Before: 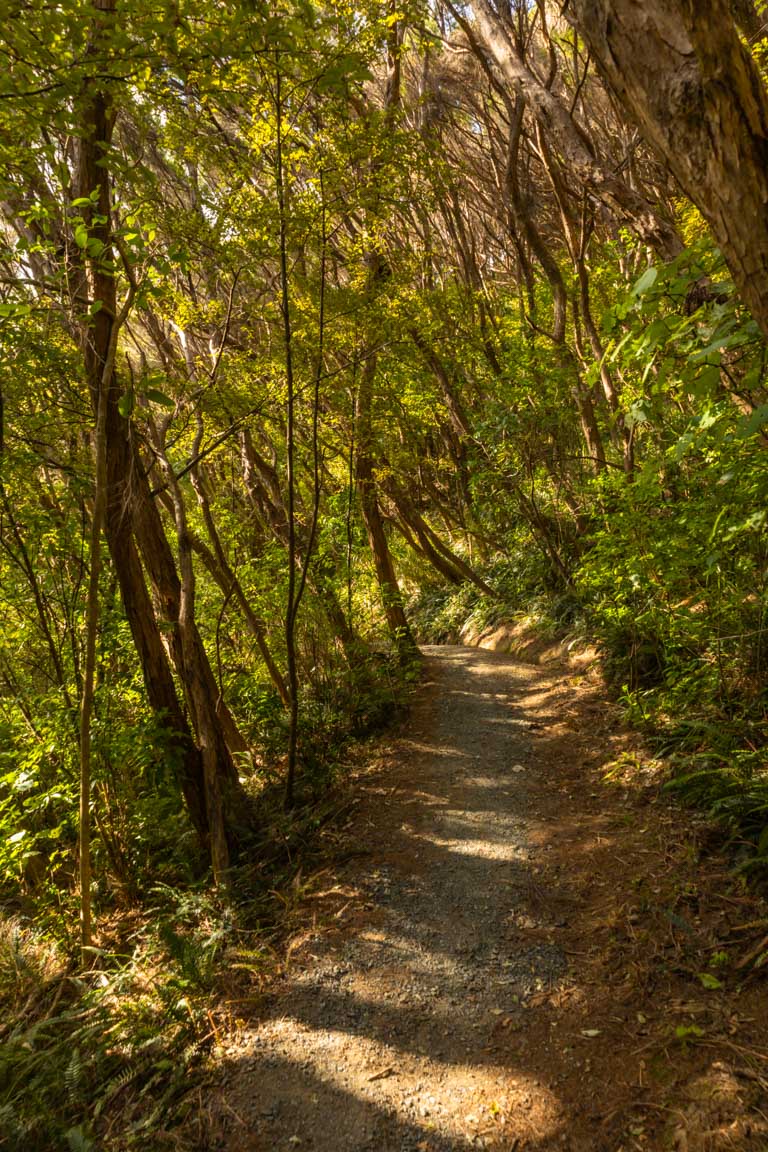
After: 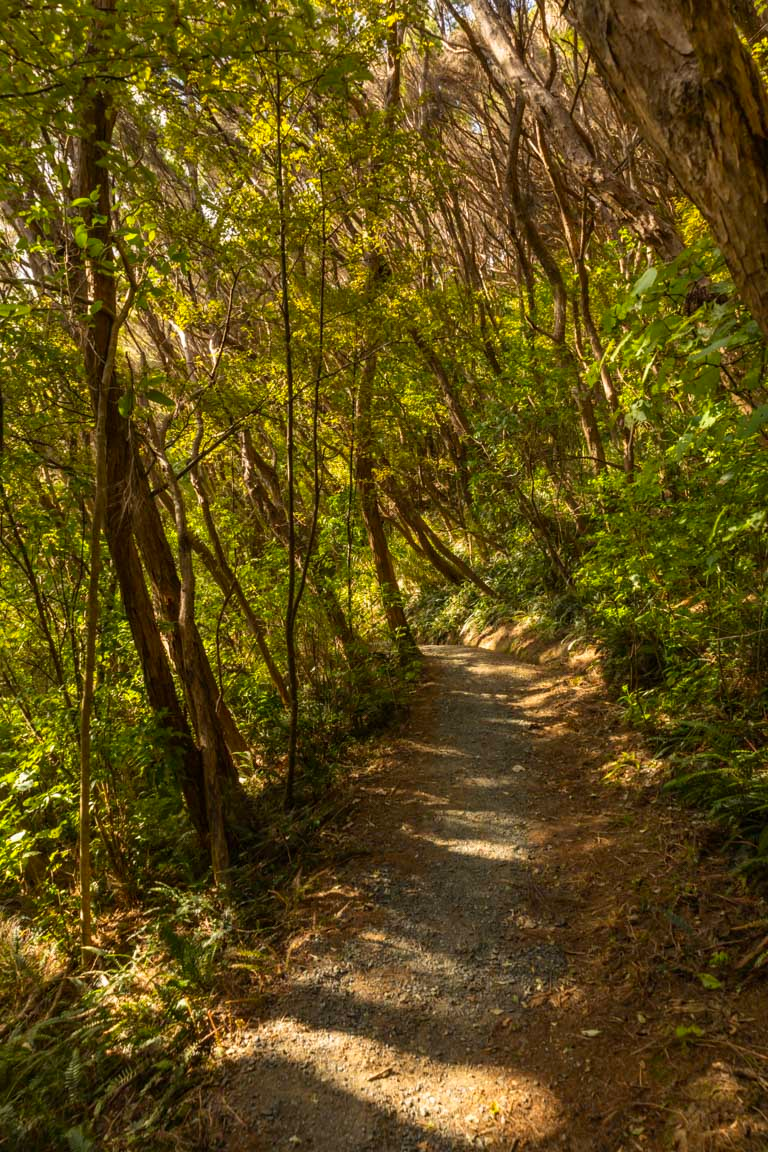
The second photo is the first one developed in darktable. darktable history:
contrast brightness saturation: contrast 0.039, saturation 0.067
